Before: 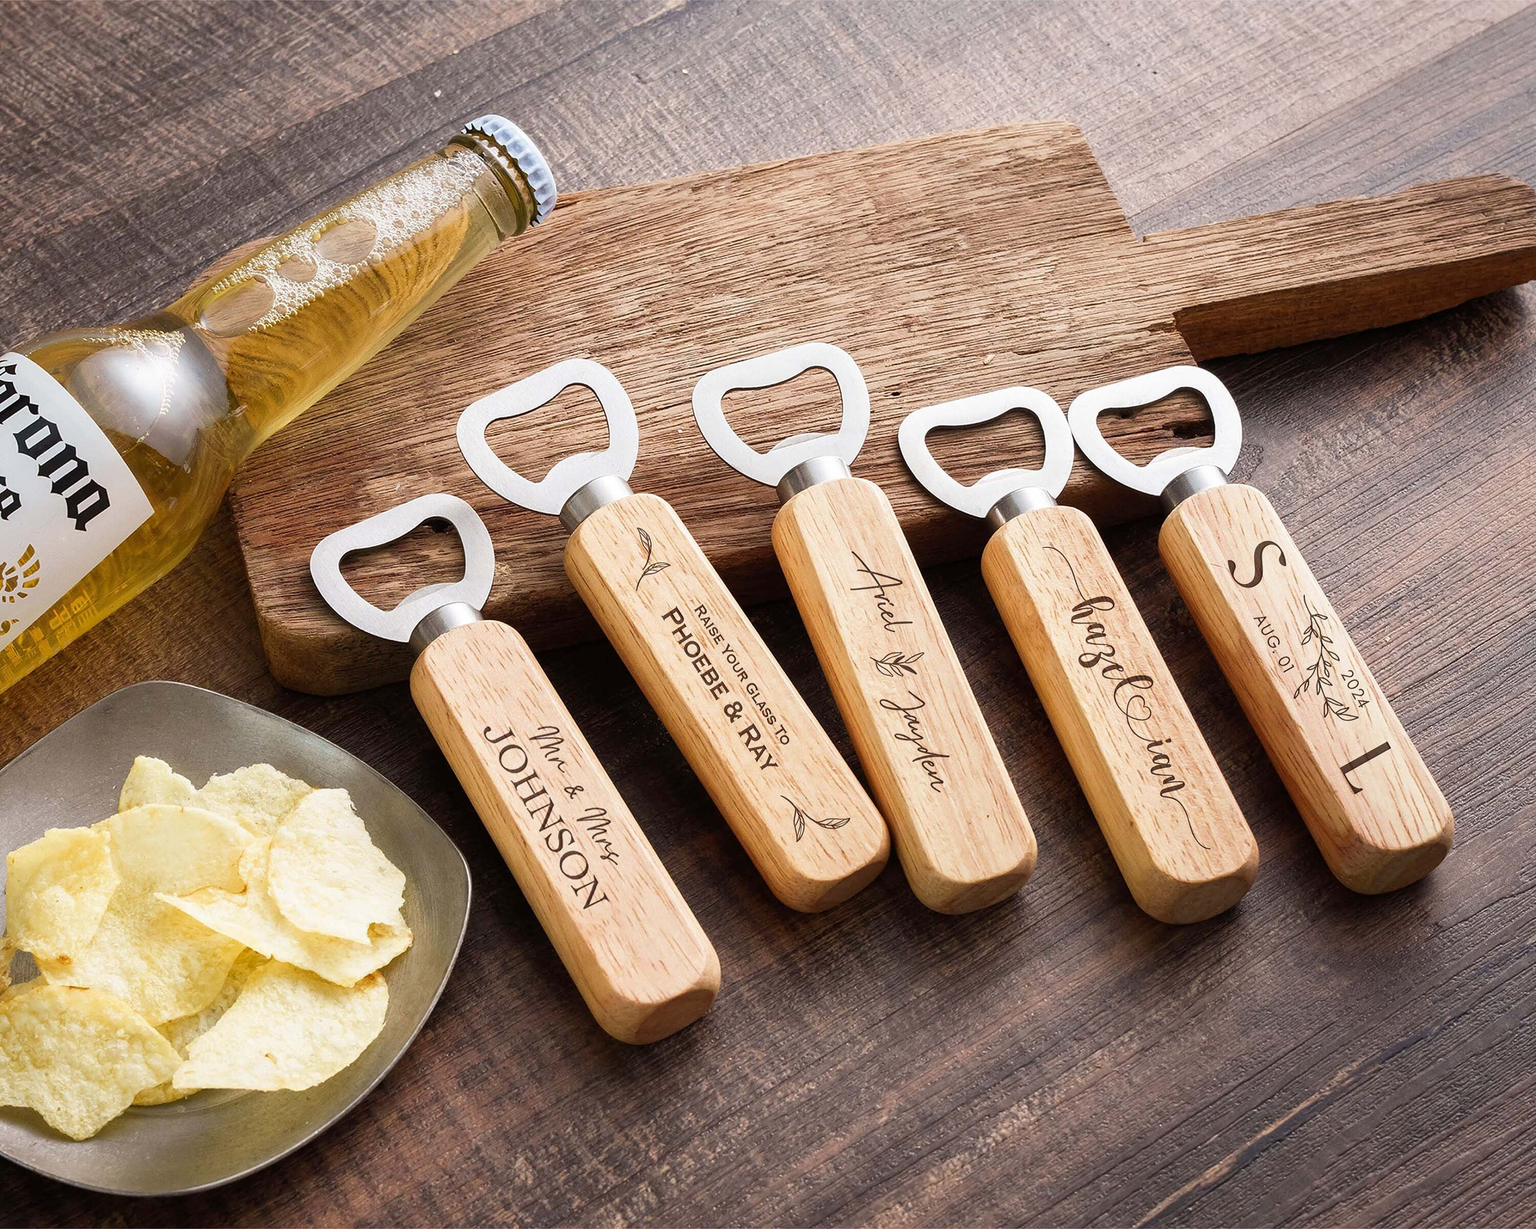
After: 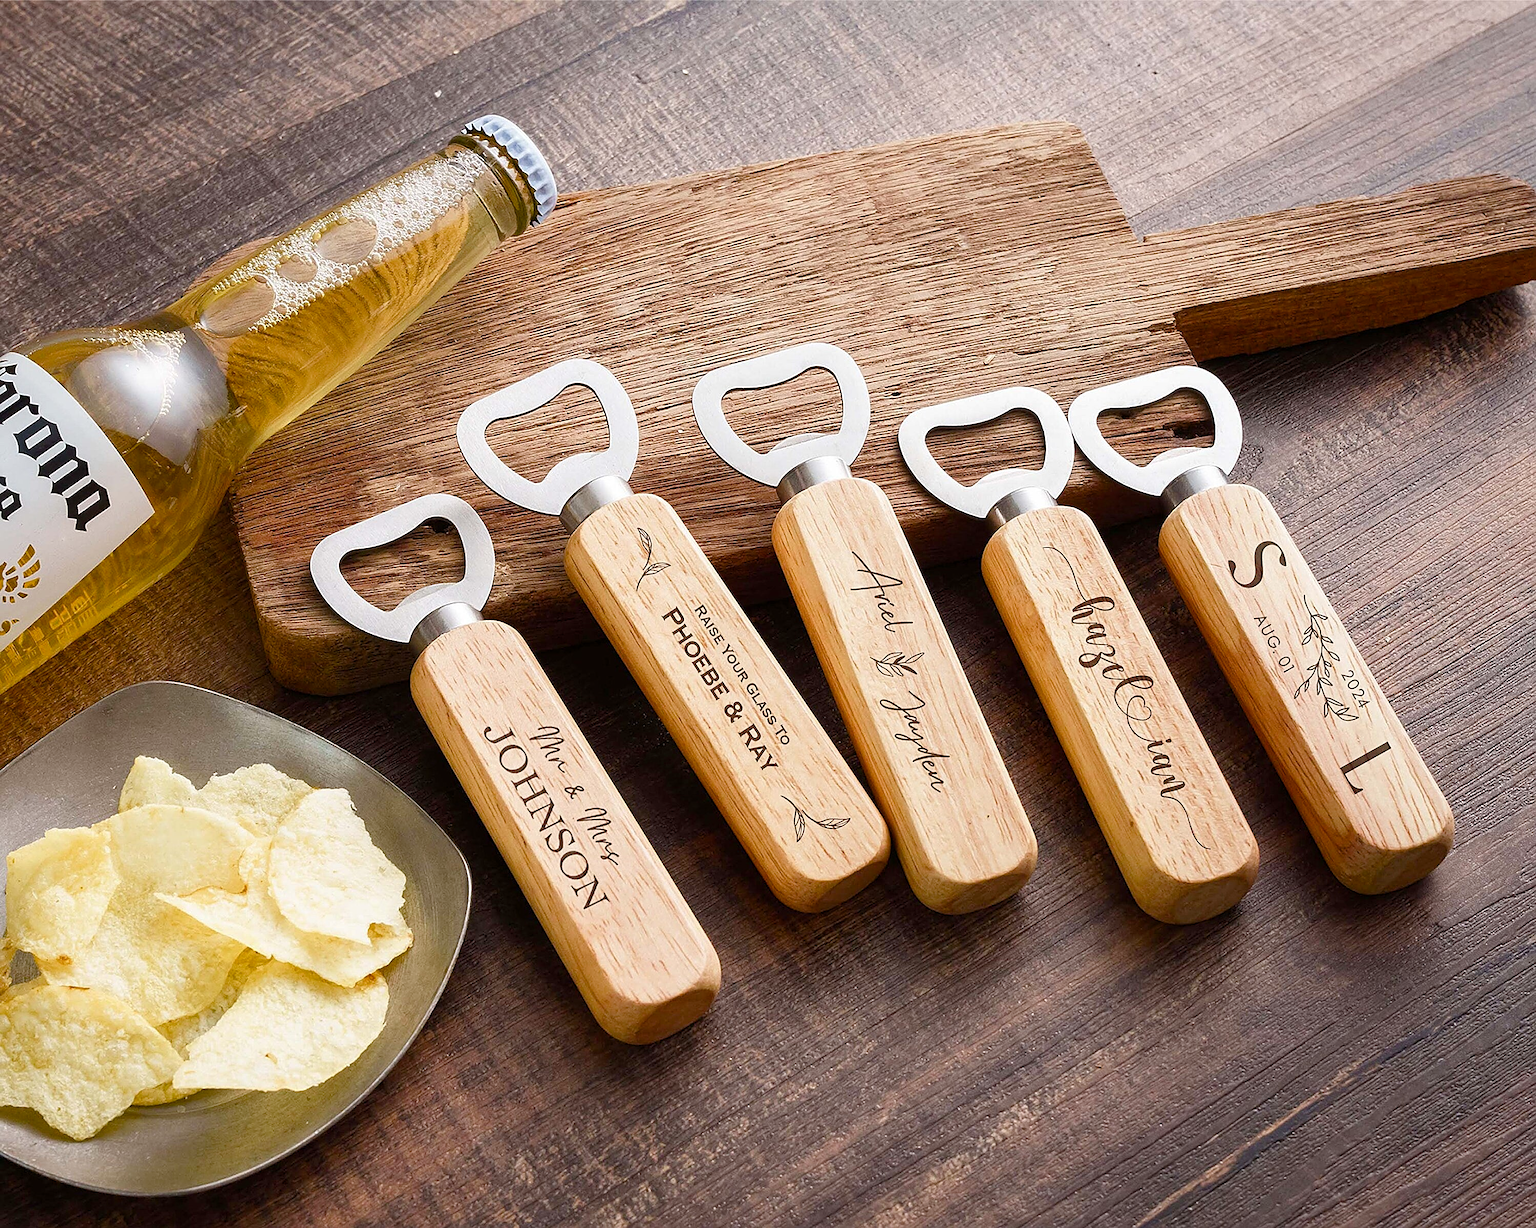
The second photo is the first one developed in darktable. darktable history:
color balance rgb: perceptual saturation grading › global saturation 20%, perceptual saturation grading › highlights -25%, perceptual saturation grading › shadows 25%
sharpen: on, module defaults
